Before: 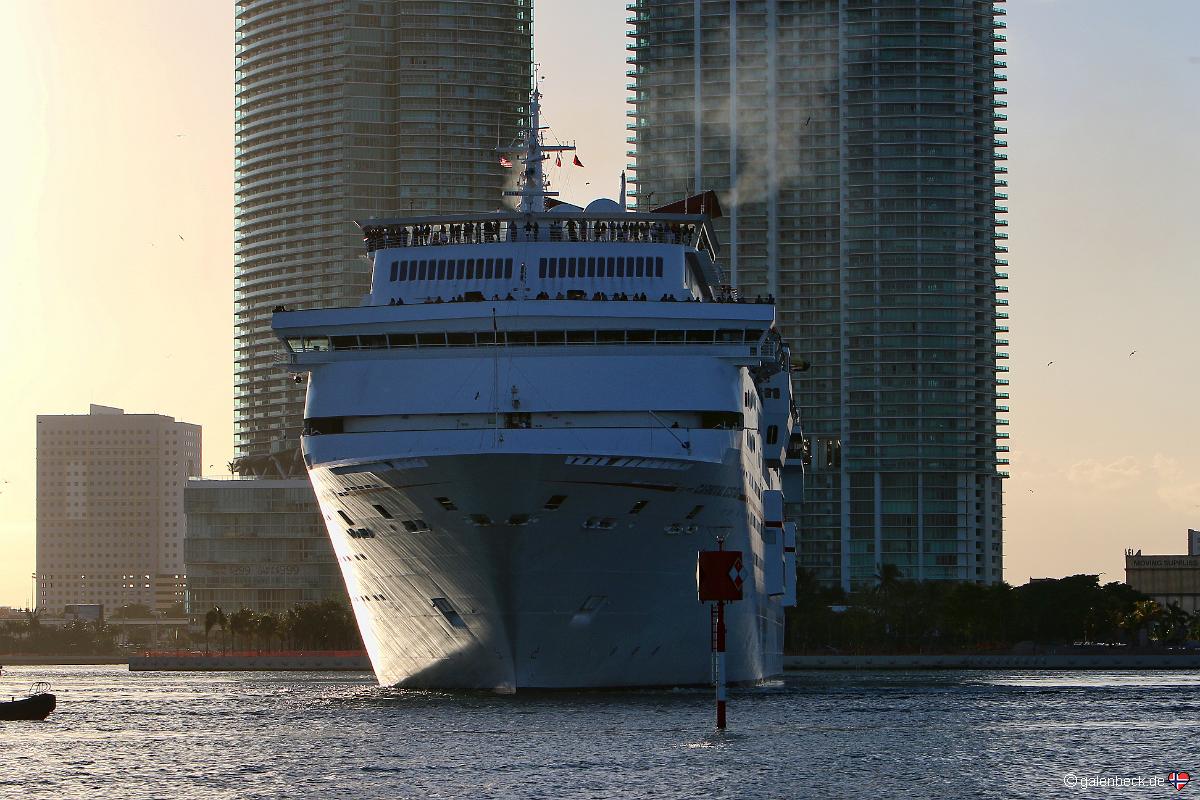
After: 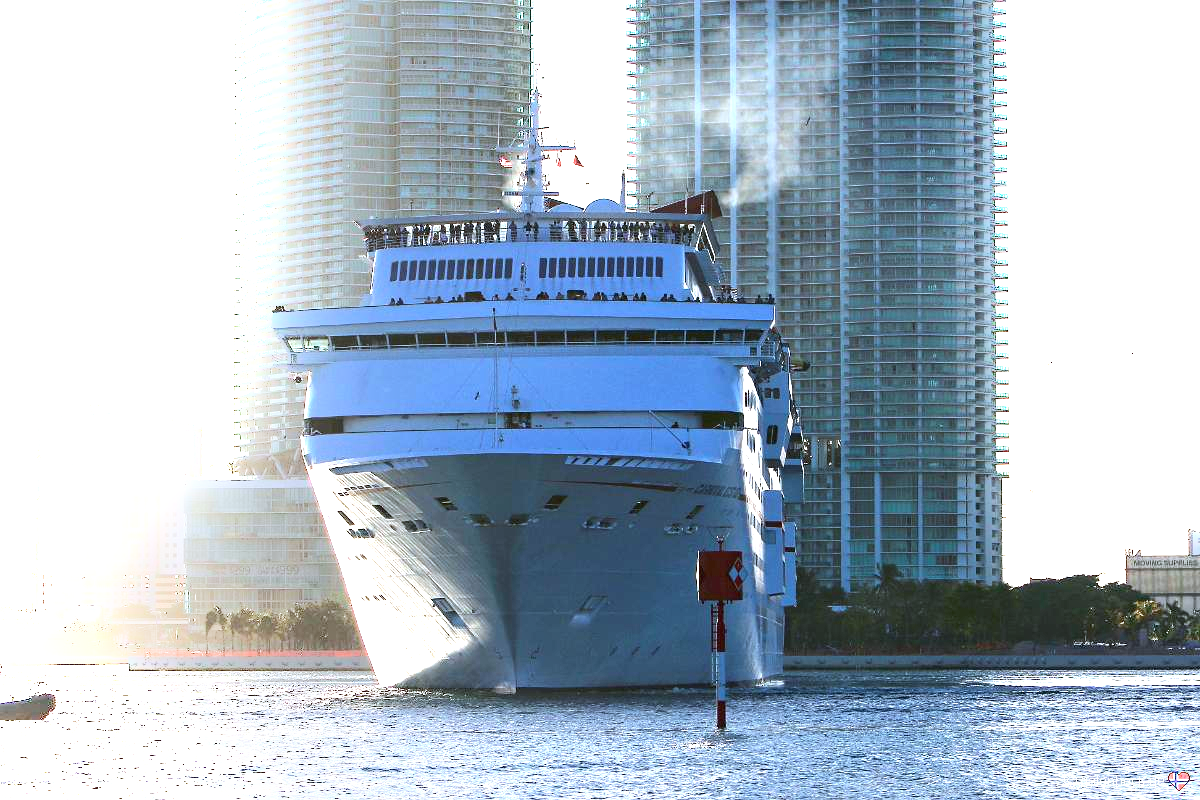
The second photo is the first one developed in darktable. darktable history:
color calibration: x 0.372, y 0.387, temperature 4285.77 K, saturation algorithm version 1 (2020)
exposure: black level correction 0, exposure 2.167 EV, compensate highlight preservation false
shadows and highlights: shadows -26.03, highlights 51.65, soften with gaussian
contrast brightness saturation: saturation -0.049
